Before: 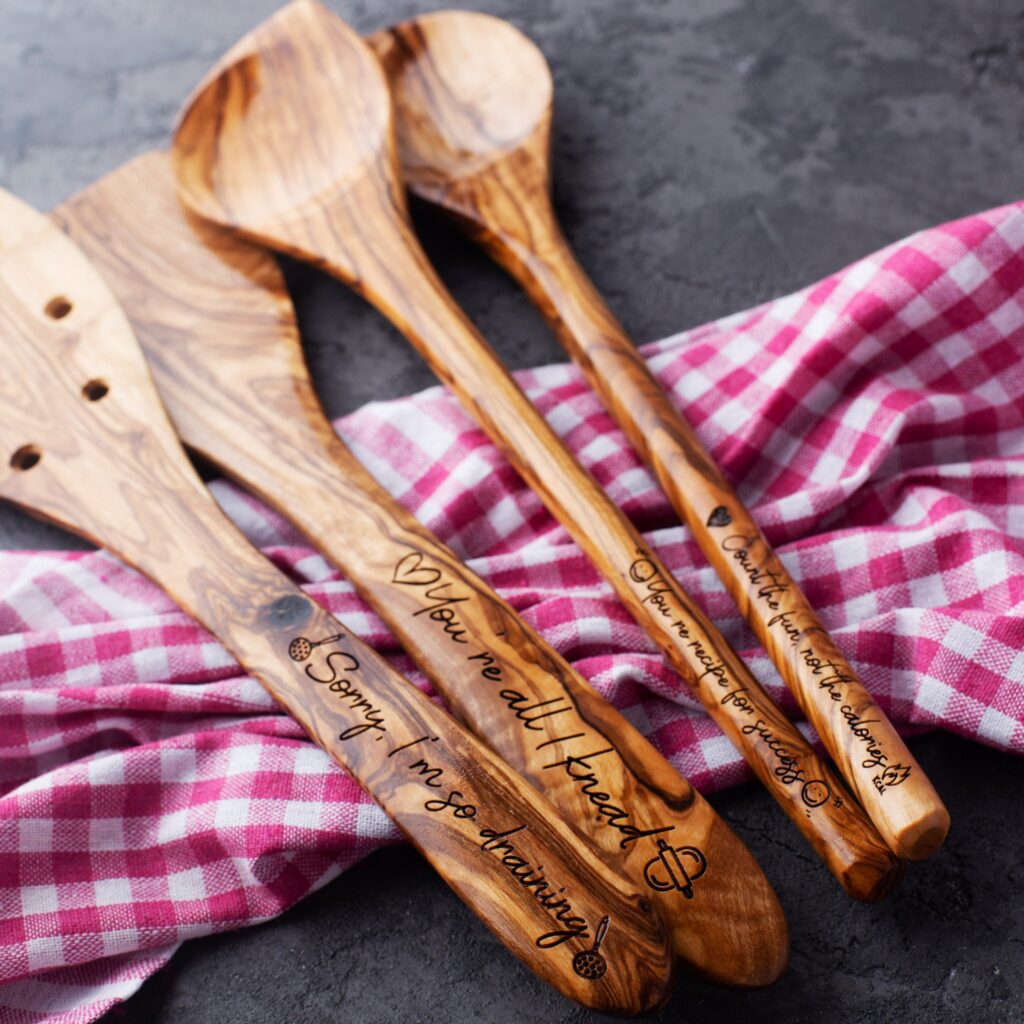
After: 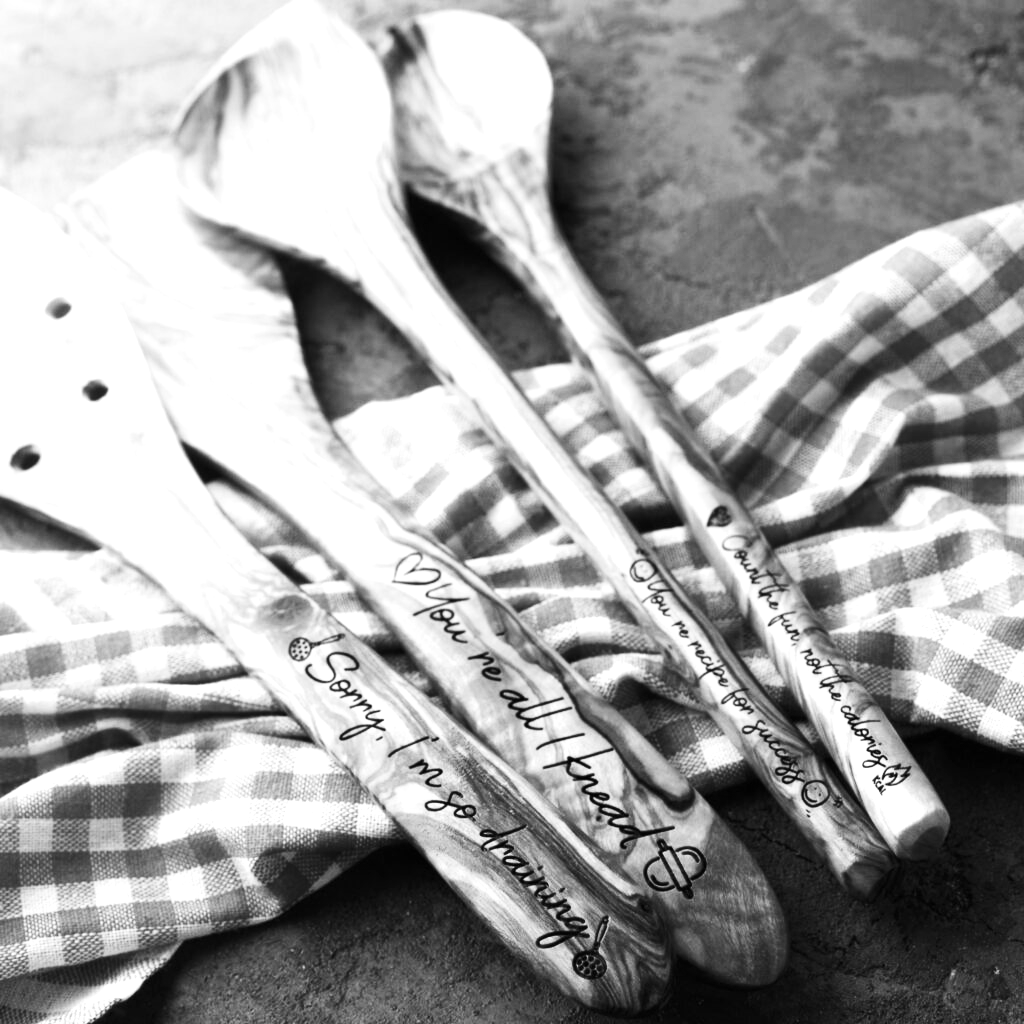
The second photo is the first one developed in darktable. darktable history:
monochrome: on, module defaults
contrast brightness saturation: contrast 0.22
exposure: black level correction 0, exposure 1 EV, compensate highlight preservation false
